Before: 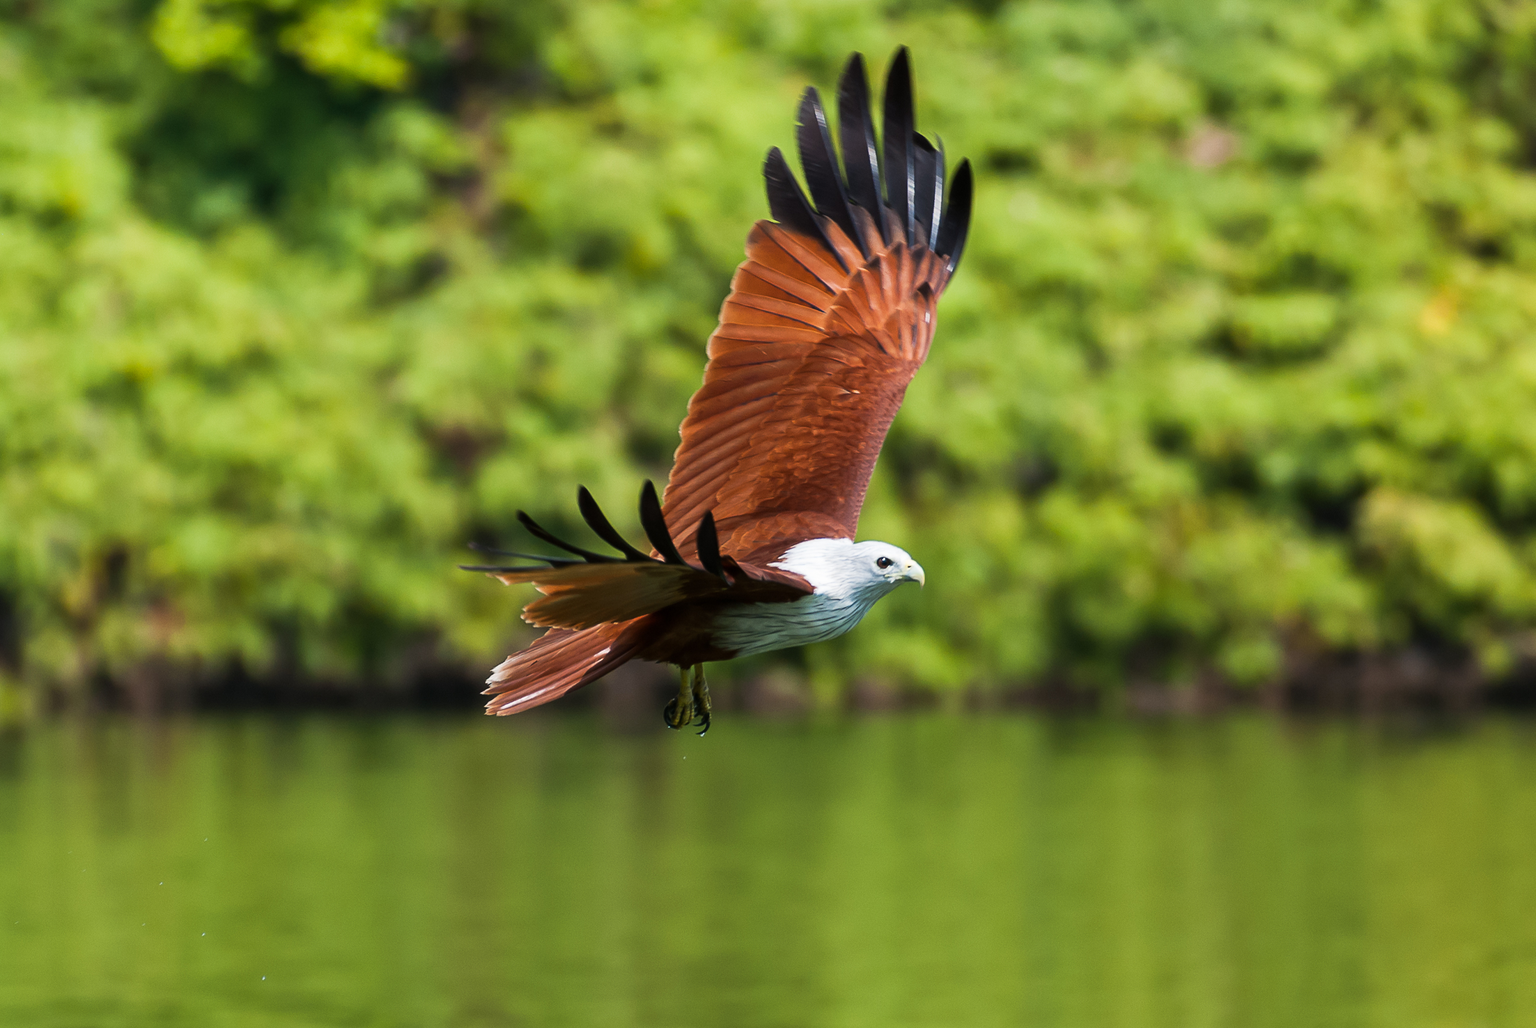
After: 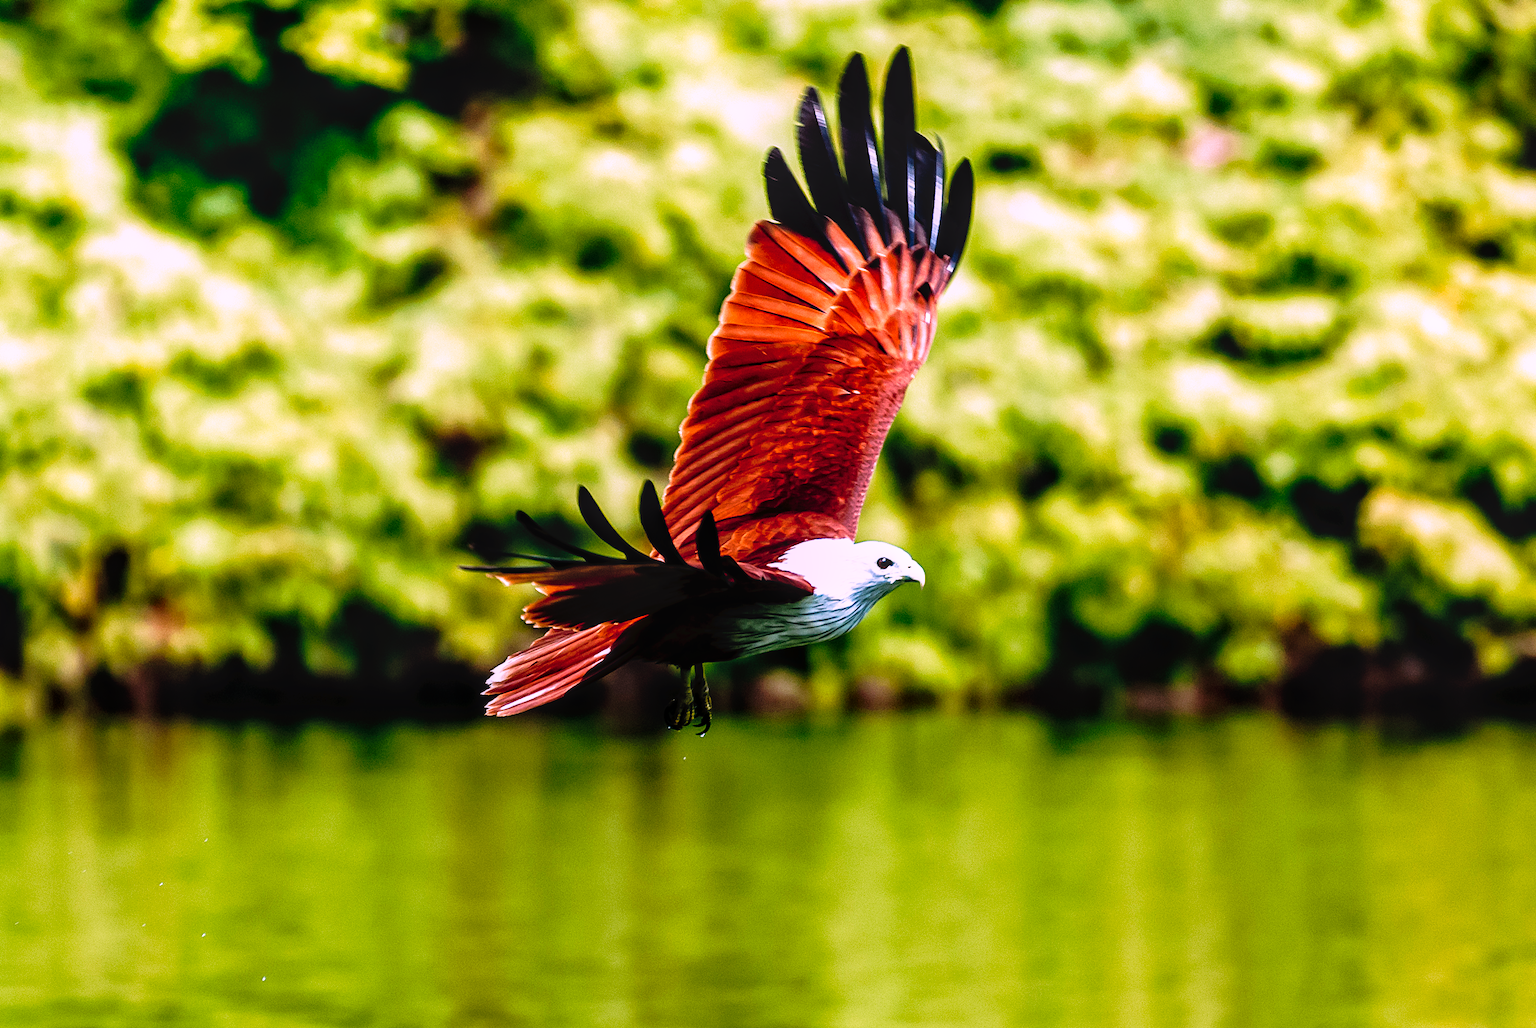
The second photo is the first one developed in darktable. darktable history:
filmic rgb: black relative exposure -8.19 EV, white relative exposure 2.2 EV, target white luminance 99.993%, hardness 7.12, latitude 75%, contrast 1.316, highlights saturation mix -1.59%, shadows ↔ highlights balance 30.73%, preserve chrominance no, color science v5 (2021), iterations of high-quality reconstruction 0, contrast in shadows safe, contrast in highlights safe
local contrast: on, module defaults
exposure: black level correction 0.001, exposure 0.136 EV, compensate highlight preservation false
color correction: highlights a* 15.89, highlights b* -20.31
tone curve: curves: ch0 [(0, 0) (0.003, 0.033) (0.011, 0.033) (0.025, 0.036) (0.044, 0.039) (0.069, 0.04) (0.1, 0.043) (0.136, 0.052) (0.177, 0.085) (0.224, 0.14) (0.277, 0.225) (0.335, 0.333) (0.399, 0.419) (0.468, 0.51) (0.543, 0.603) (0.623, 0.713) (0.709, 0.808) (0.801, 0.901) (0.898, 0.98) (1, 1)], preserve colors none
